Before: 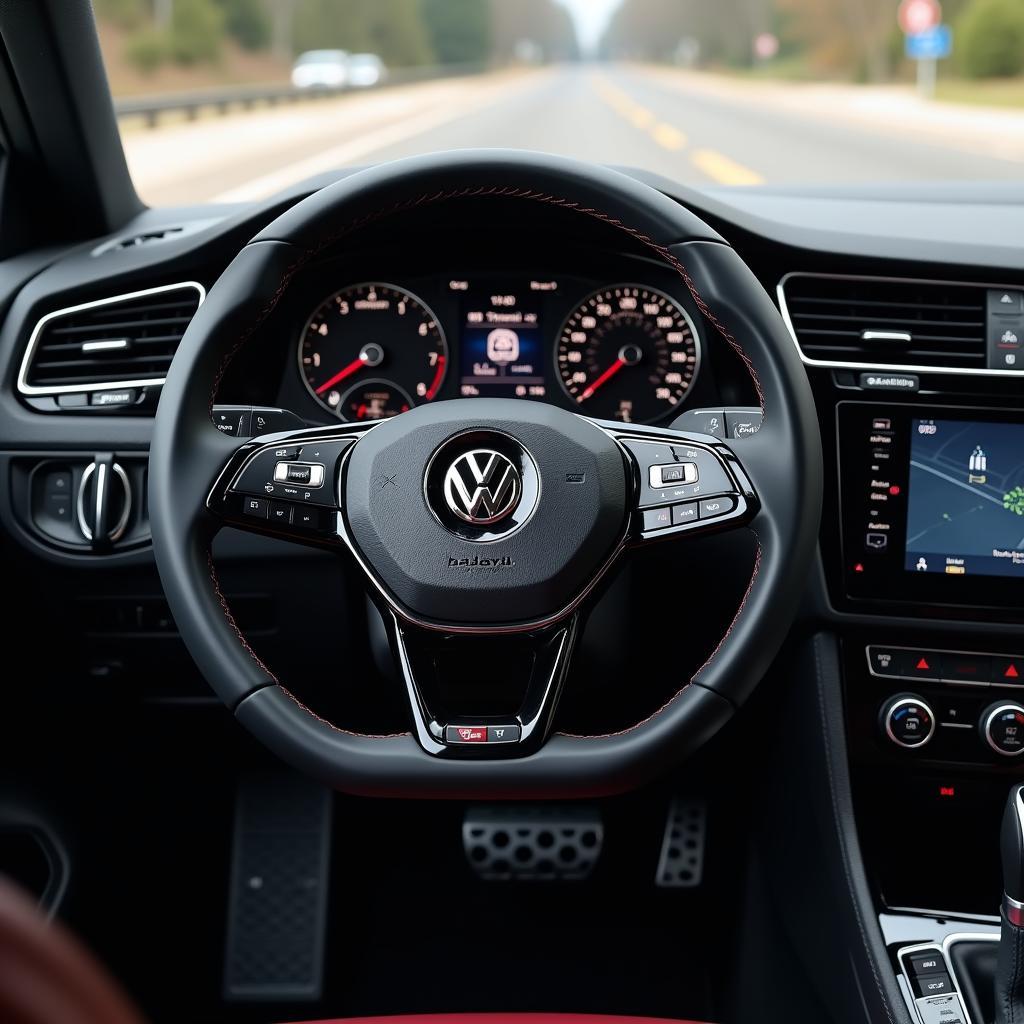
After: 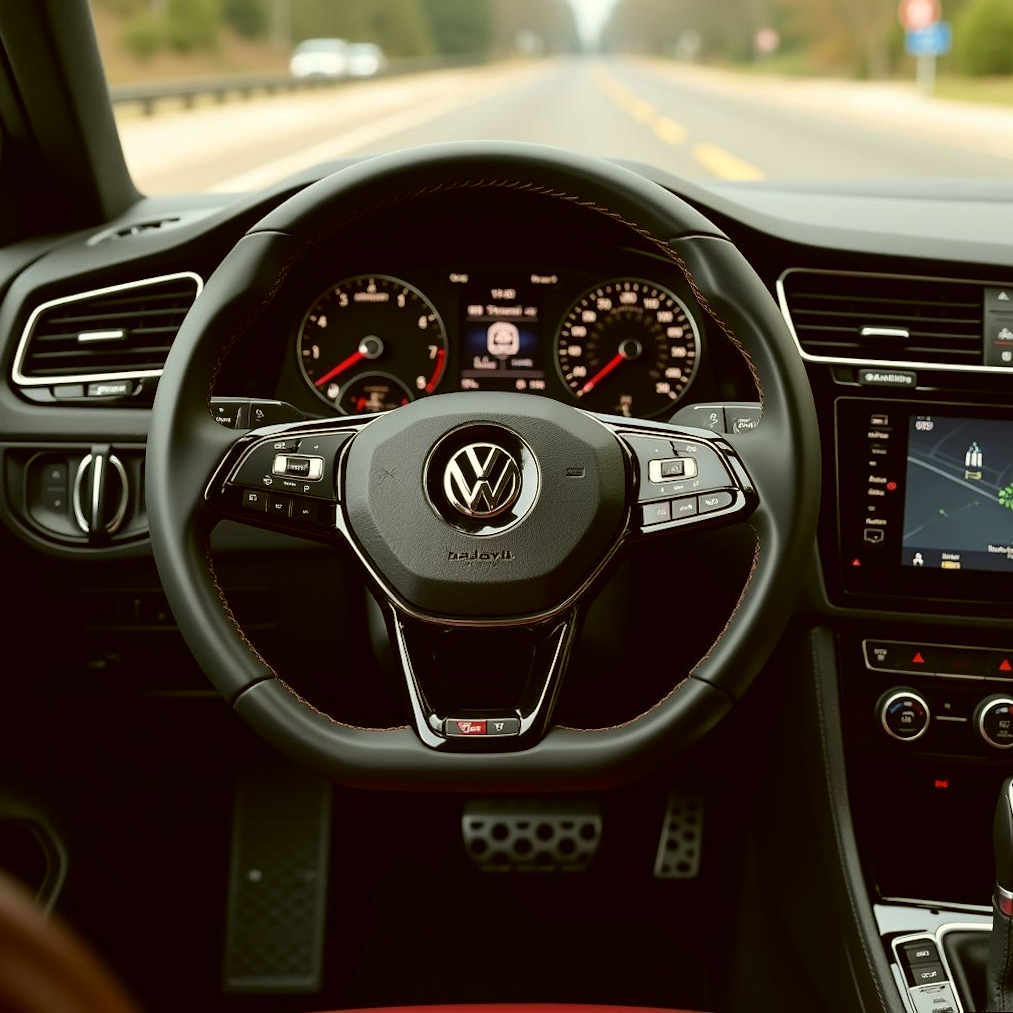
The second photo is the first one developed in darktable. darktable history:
rotate and perspective: rotation 0.174°, lens shift (vertical) 0.013, lens shift (horizontal) 0.019, shear 0.001, automatic cropping original format, crop left 0.007, crop right 0.991, crop top 0.016, crop bottom 0.997
color correction: highlights a* -1.43, highlights b* 10.12, shadows a* 0.395, shadows b* 19.35
